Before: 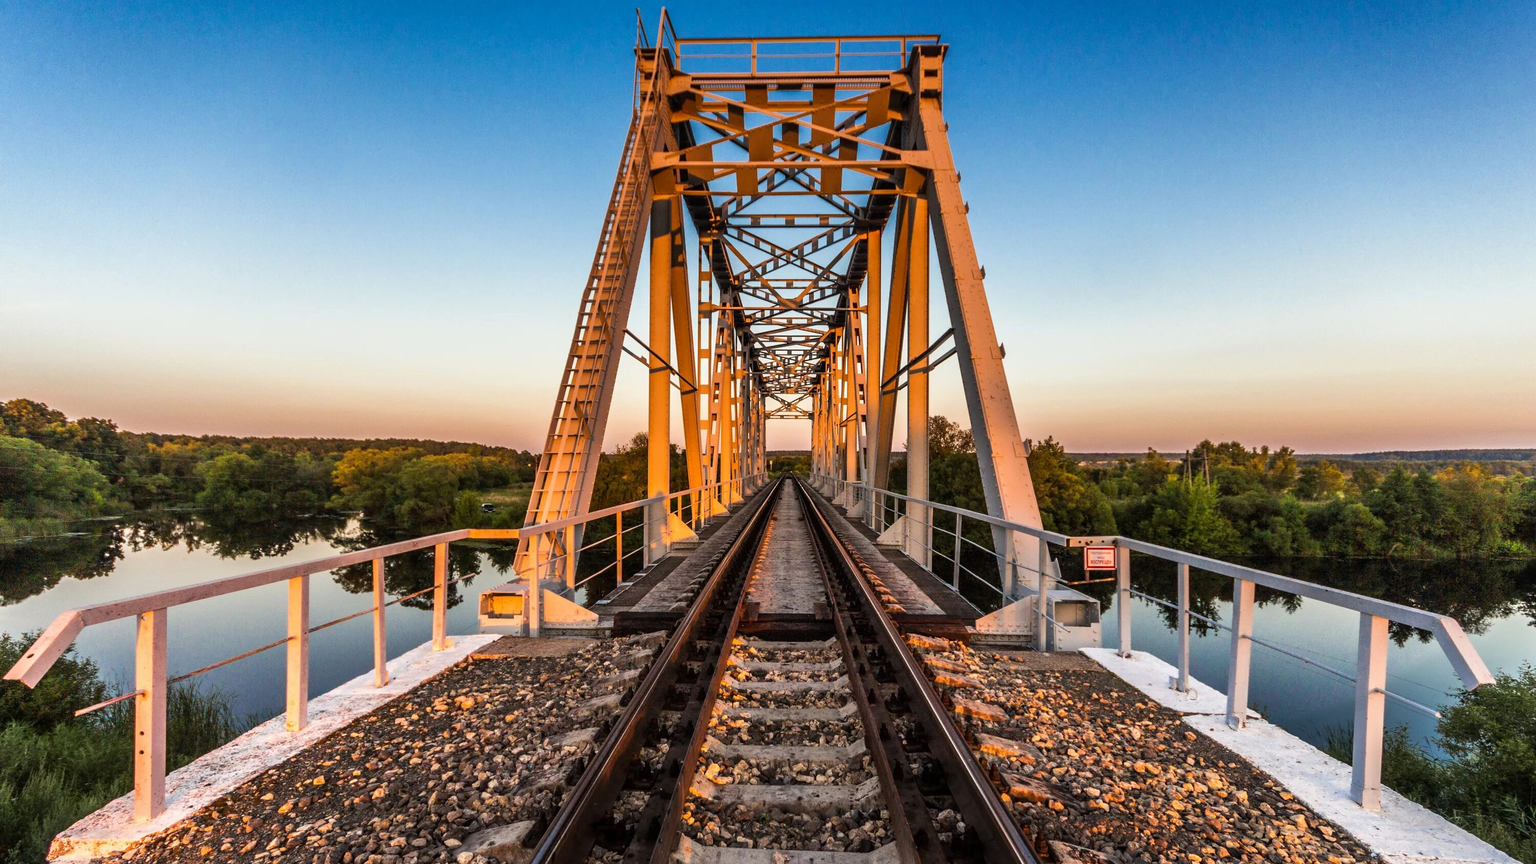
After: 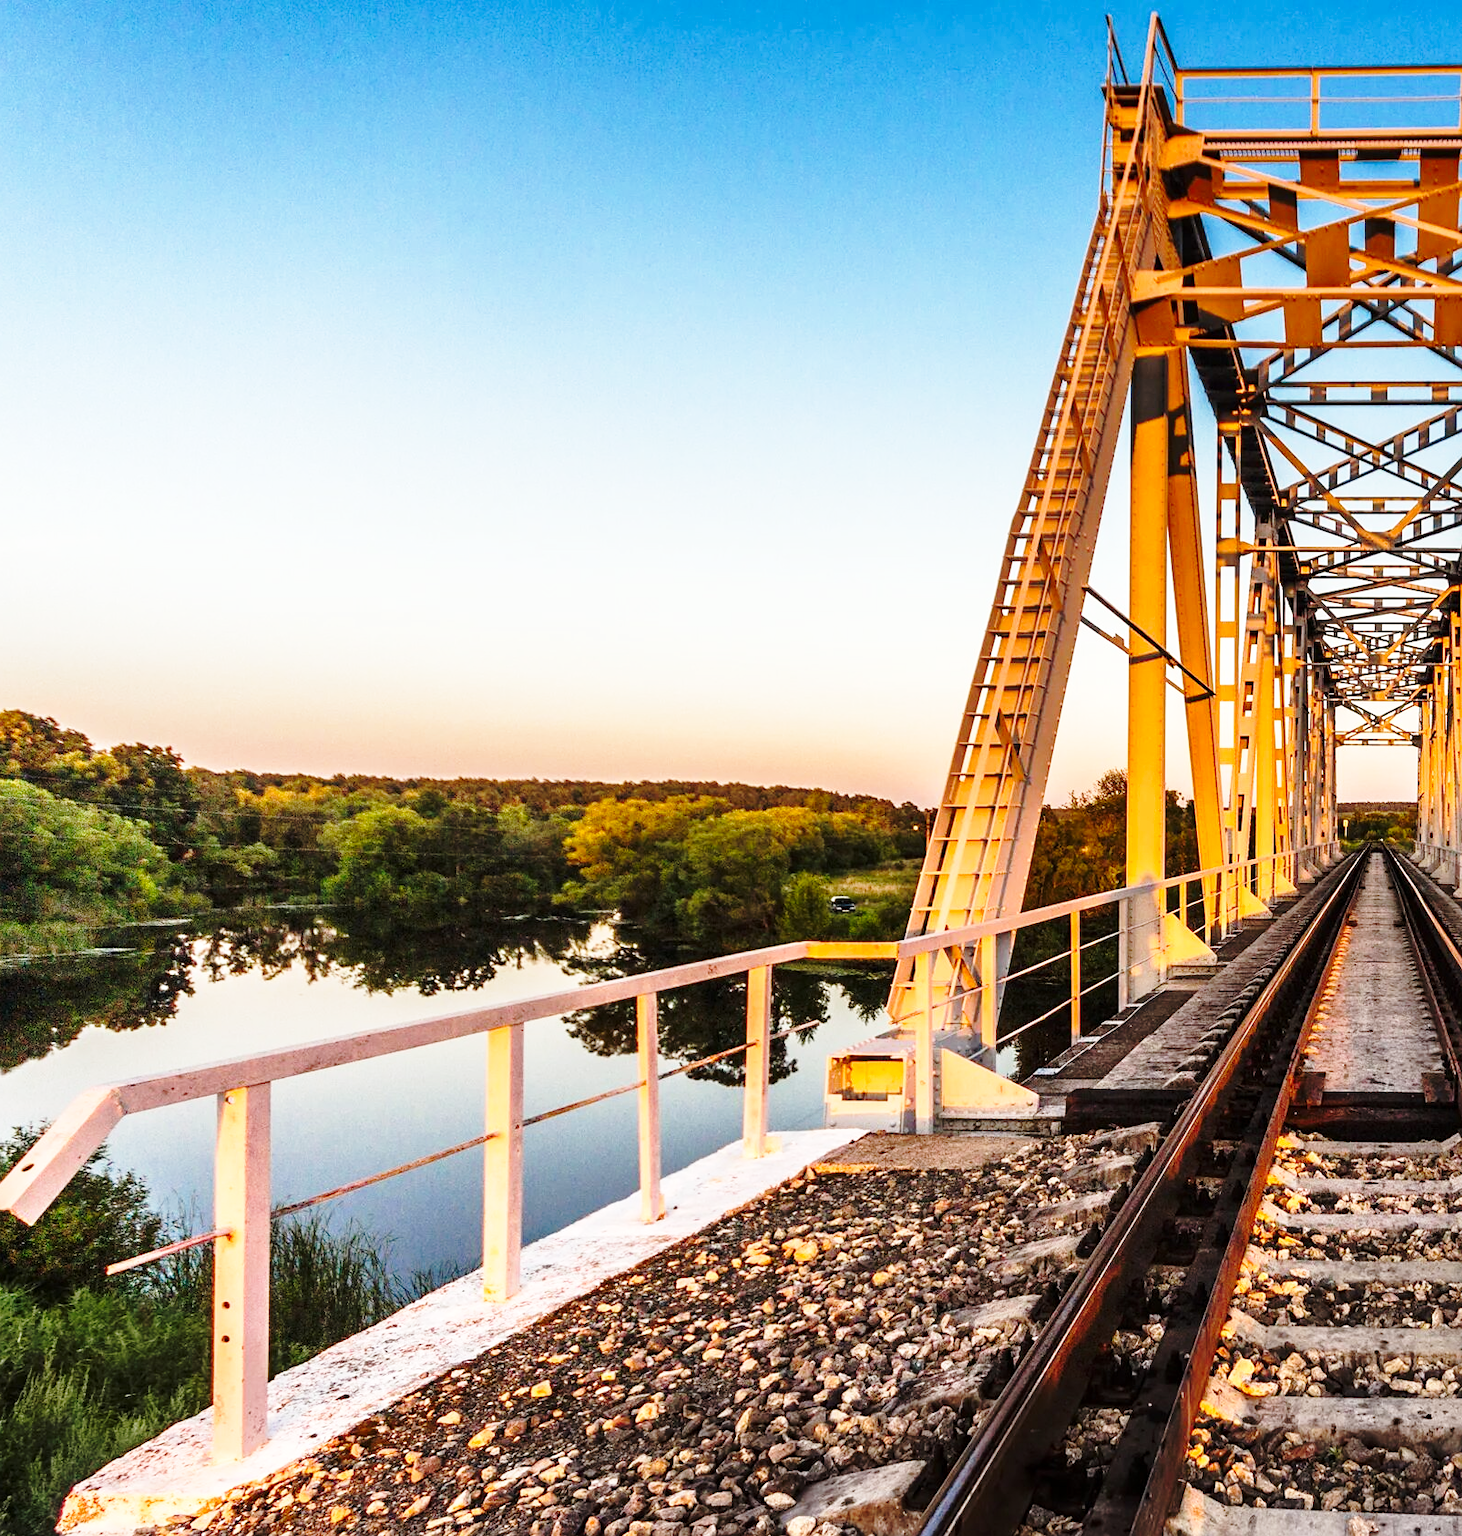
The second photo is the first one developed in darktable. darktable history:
sharpen: amount 0.206
crop: left 0.985%, right 45.488%, bottom 0.079%
base curve: curves: ch0 [(0, 0) (0.032, 0.037) (0.105, 0.228) (0.435, 0.76) (0.856, 0.983) (1, 1)], preserve colors none
